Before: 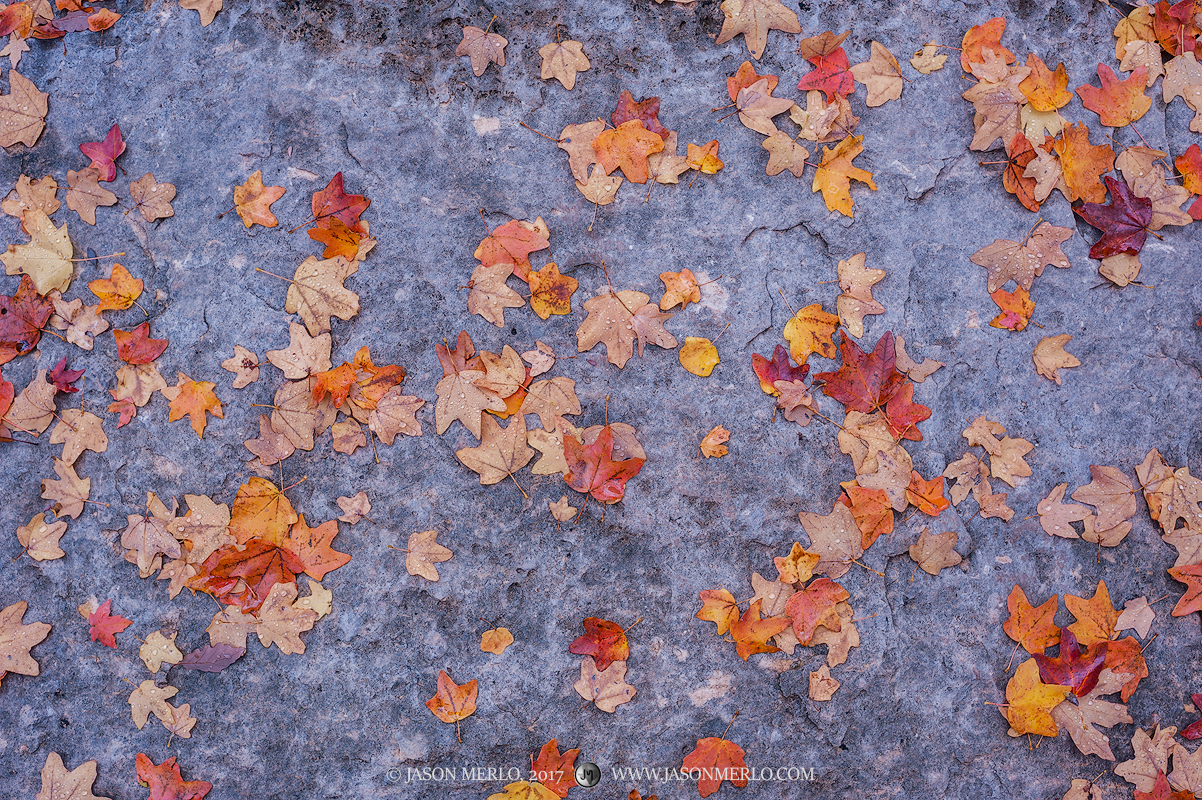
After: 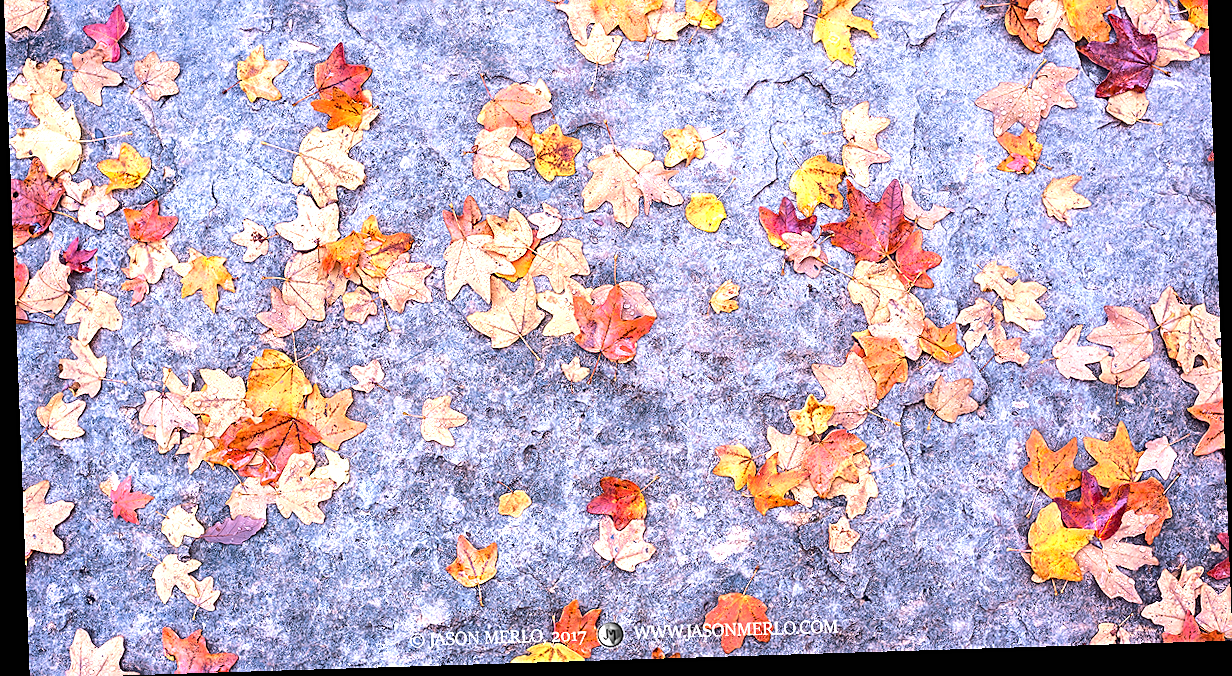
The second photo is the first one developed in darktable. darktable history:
velvia: strength 15%
exposure: black level correction 0, exposure 1 EV, compensate exposure bias true, compensate highlight preservation false
rotate and perspective: rotation -2.22°, lens shift (horizontal) -0.022, automatic cropping off
crop and rotate: top 19.998%
tone equalizer: -8 EV -0.417 EV, -7 EV -0.389 EV, -6 EV -0.333 EV, -5 EV -0.222 EV, -3 EV 0.222 EV, -2 EV 0.333 EV, -1 EV 0.389 EV, +0 EV 0.417 EV, edges refinement/feathering 500, mask exposure compensation -1.57 EV, preserve details no
sharpen: on, module defaults
